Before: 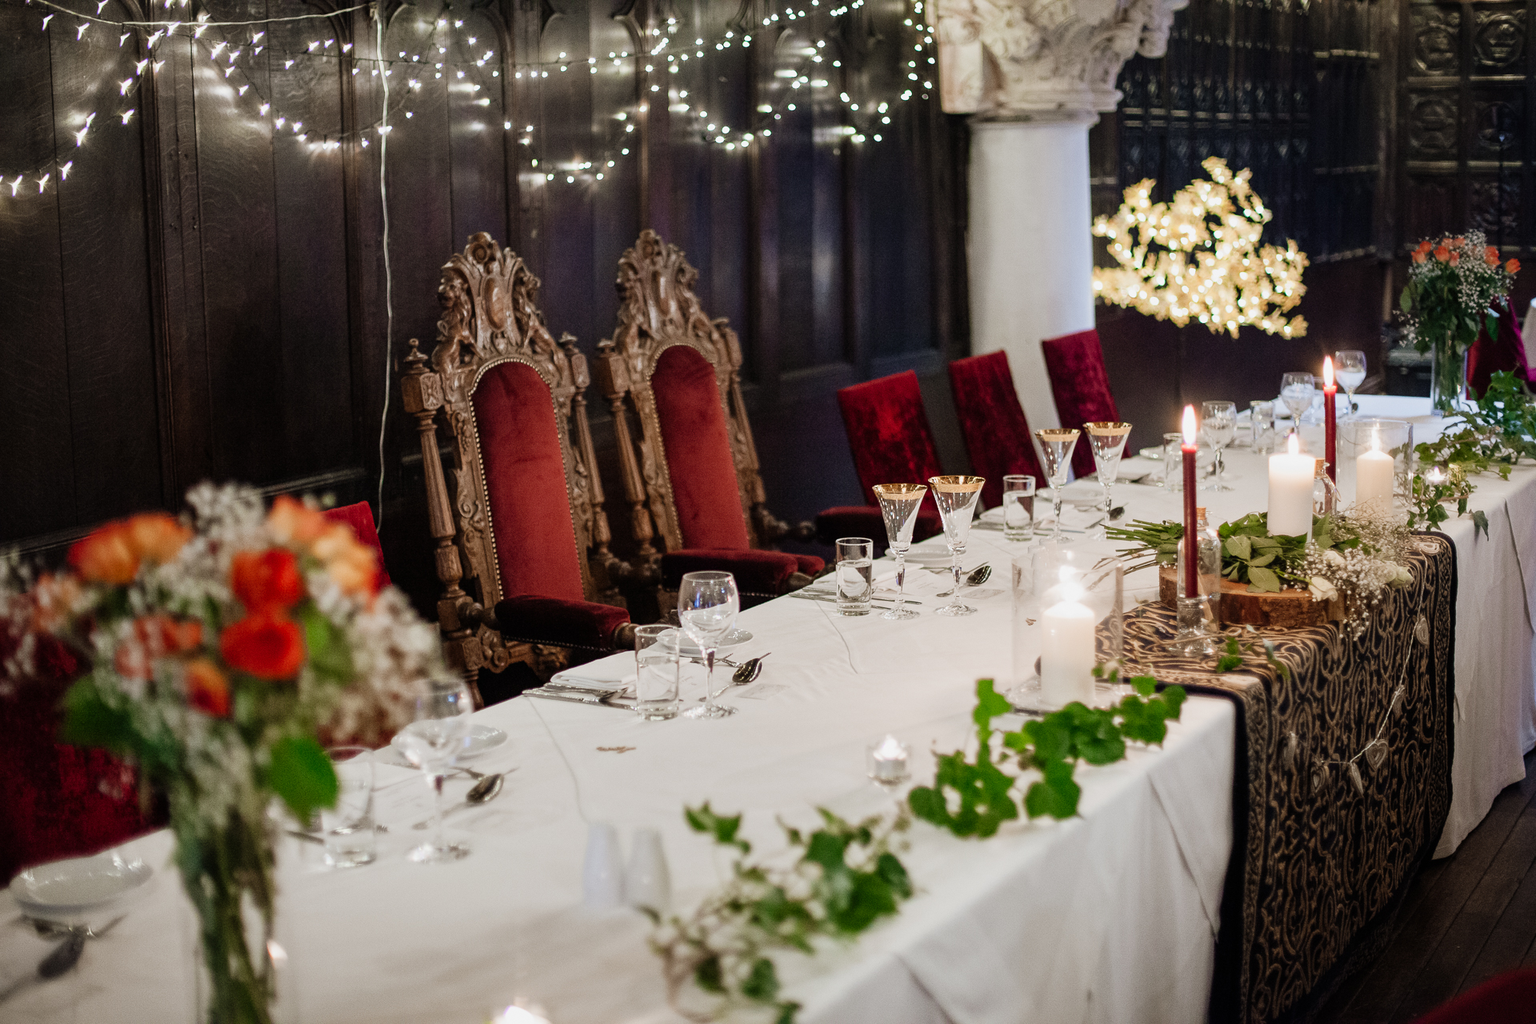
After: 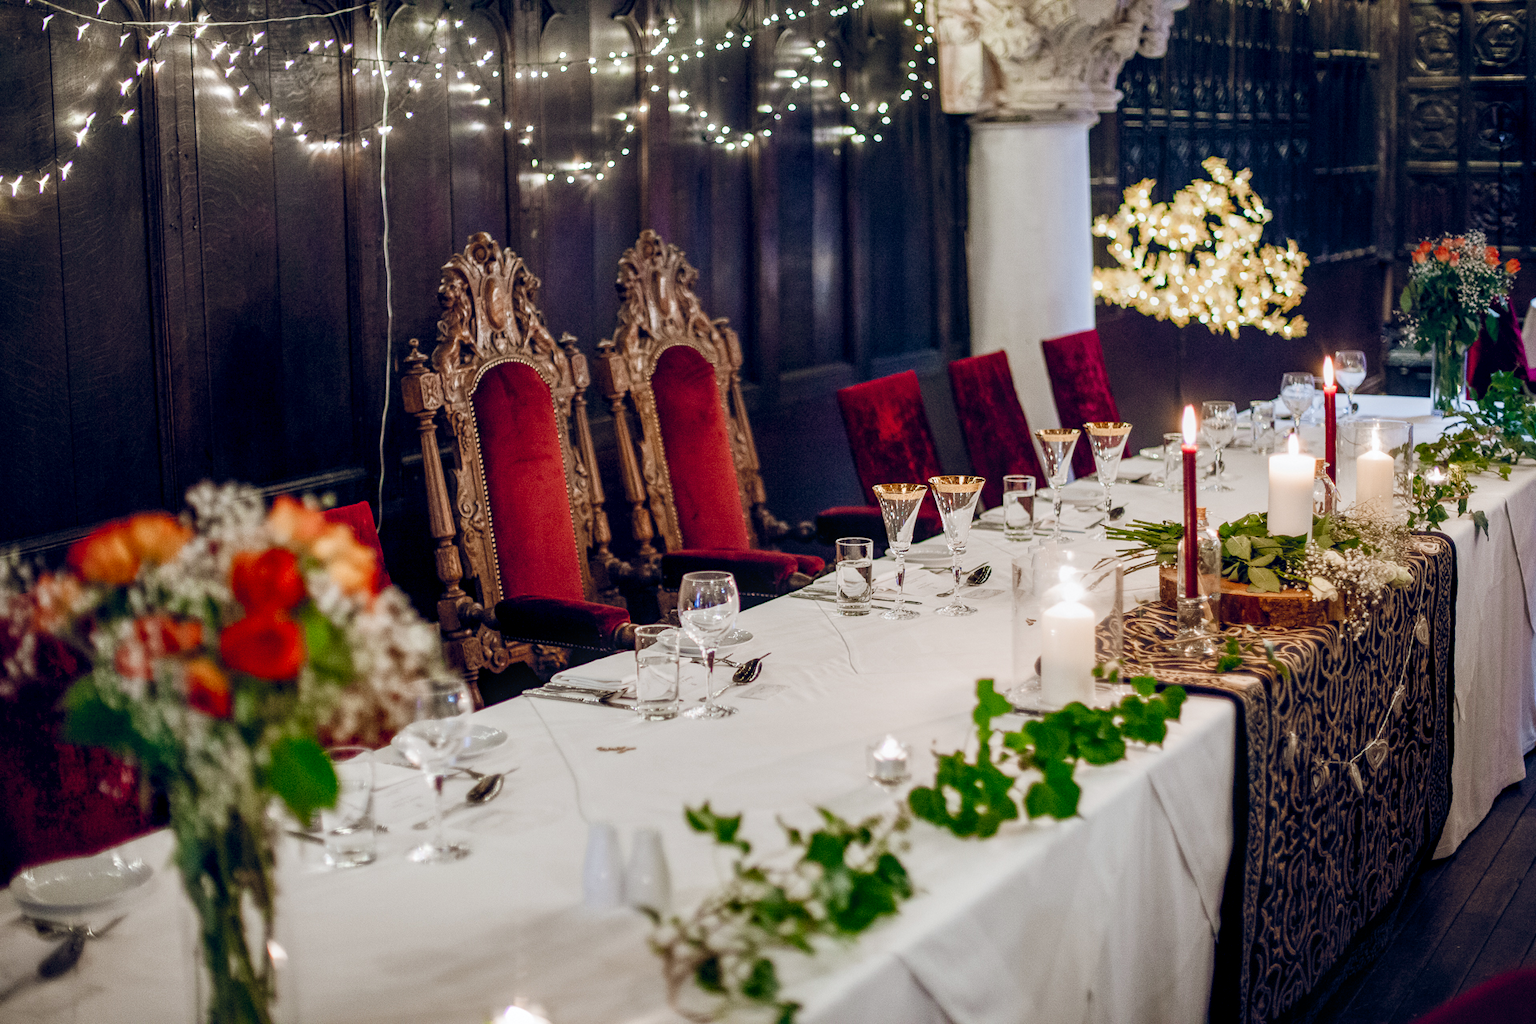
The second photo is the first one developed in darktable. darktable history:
local contrast: detail 130%
color balance rgb: global offset › chroma 0.129%, global offset › hue 253.85°, perceptual saturation grading › global saturation 20%, perceptual saturation grading › highlights -25.672%, perceptual saturation grading › shadows 25.229%, global vibrance 20%
